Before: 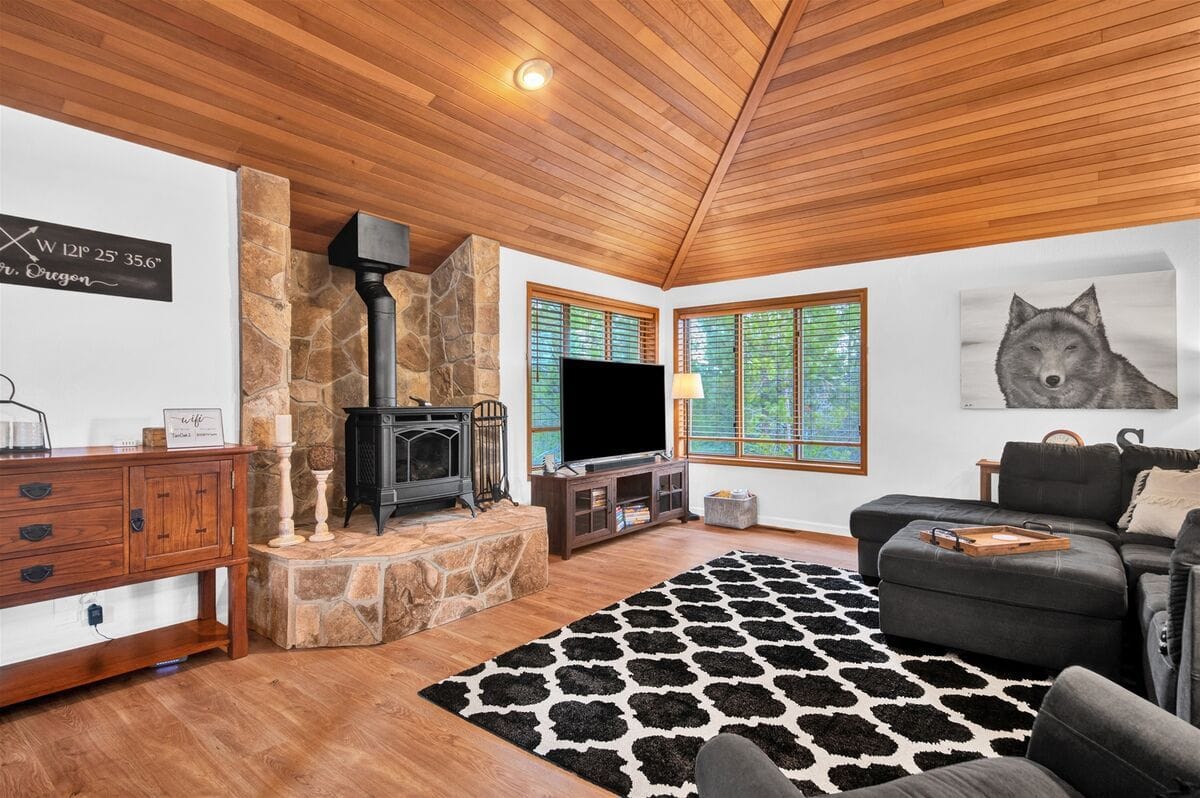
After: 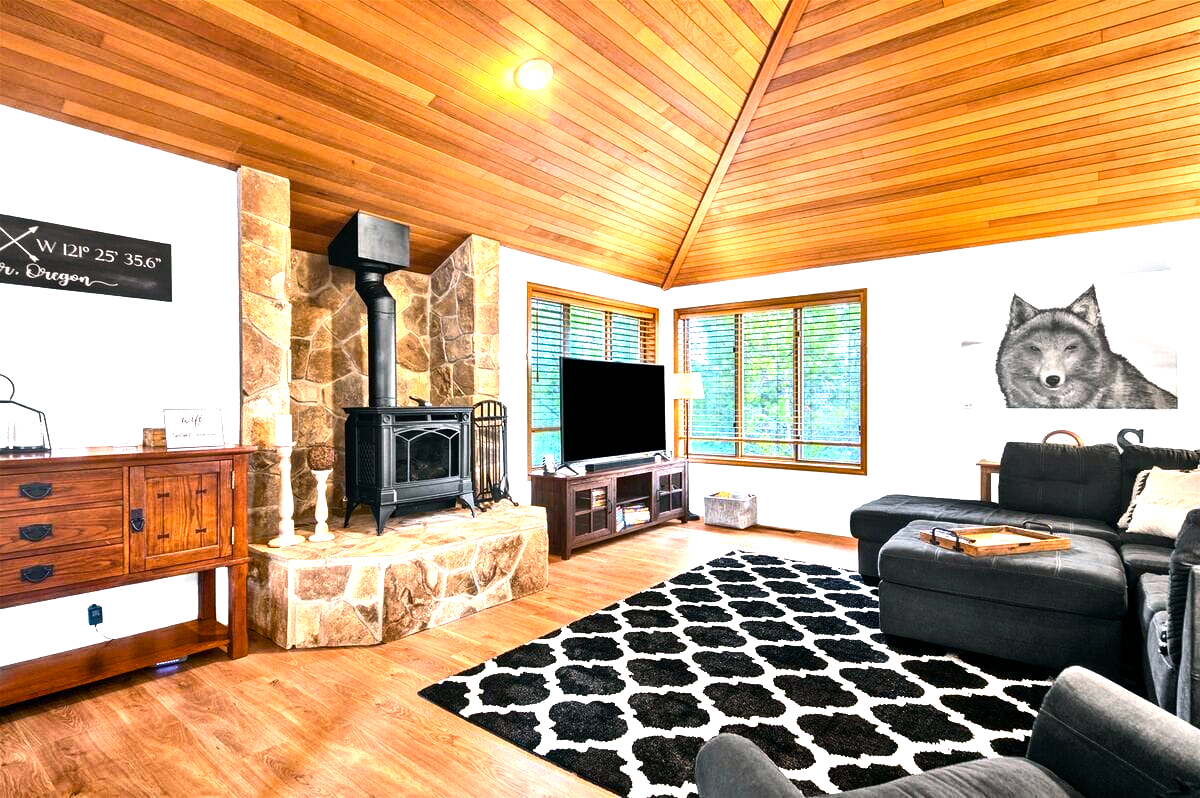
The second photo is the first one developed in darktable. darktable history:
exposure: exposure 1.21 EV, compensate highlight preservation false
color balance rgb: power › luminance -7.63%, power › chroma 1.095%, power › hue 217.25°, linear chroma grading › global chroma 8.774%, perceptual saturation grading › global saturation 34.916%, perceptual saturation grading › highlights -29.848%, perceptual saturation grading › shadows 34.6%, perceptual brilliance grading › highlights 4.08%, perceptual brilliance grading › mid-tones -17.539%, perceptual brilliance grading › shadows -41.028%, global vibrance 20%
